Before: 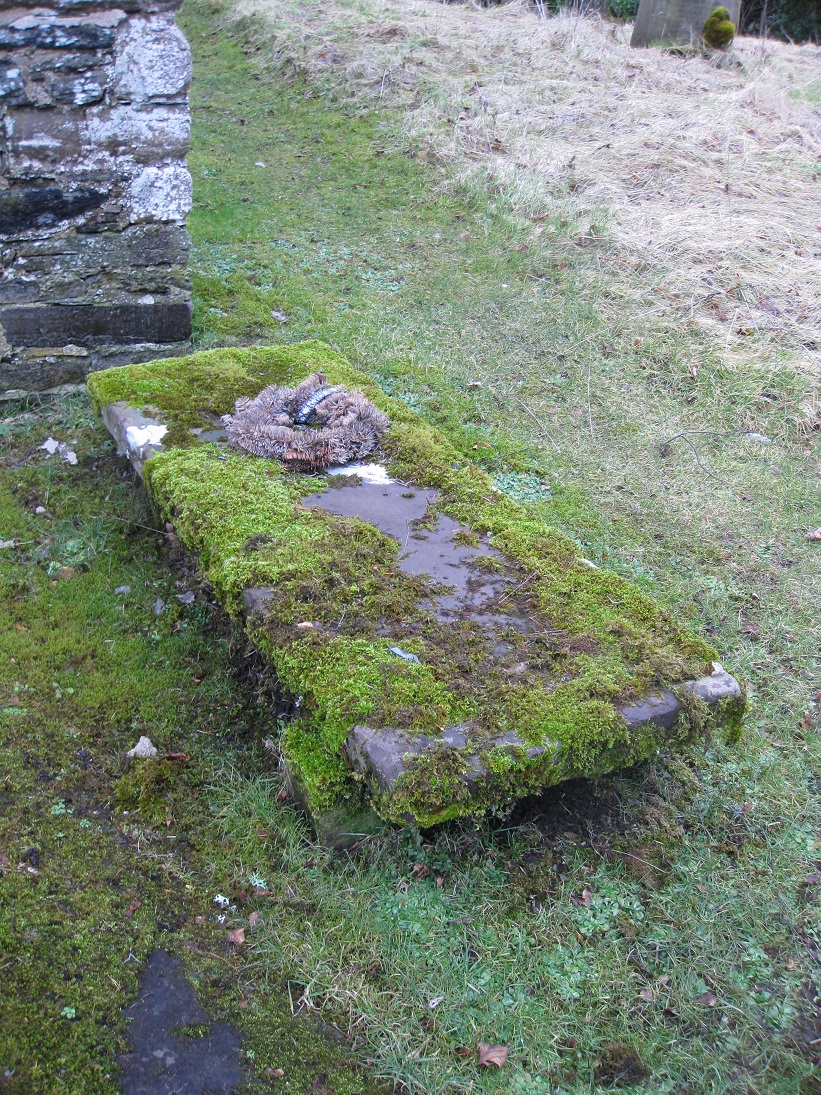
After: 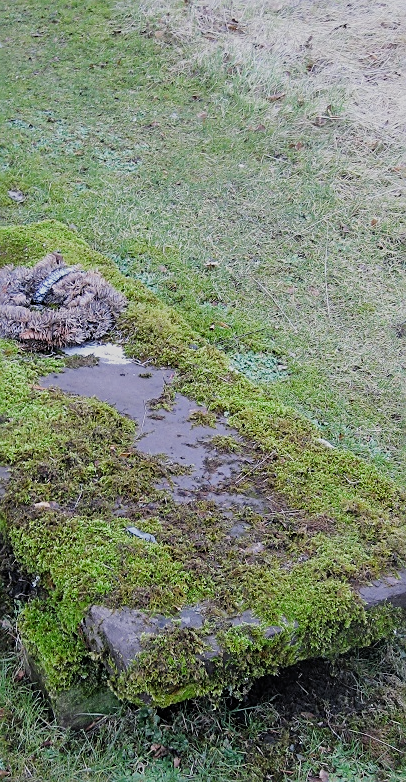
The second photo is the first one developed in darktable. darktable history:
sharpen: on, module defaults
filmic rgb: black relative exposure -7.65 EV, white relative exposure 4.56 EV, hardness 3.61
crop: left 32.075%, top 10.976%, right 18.355%, bottom 17.596%
